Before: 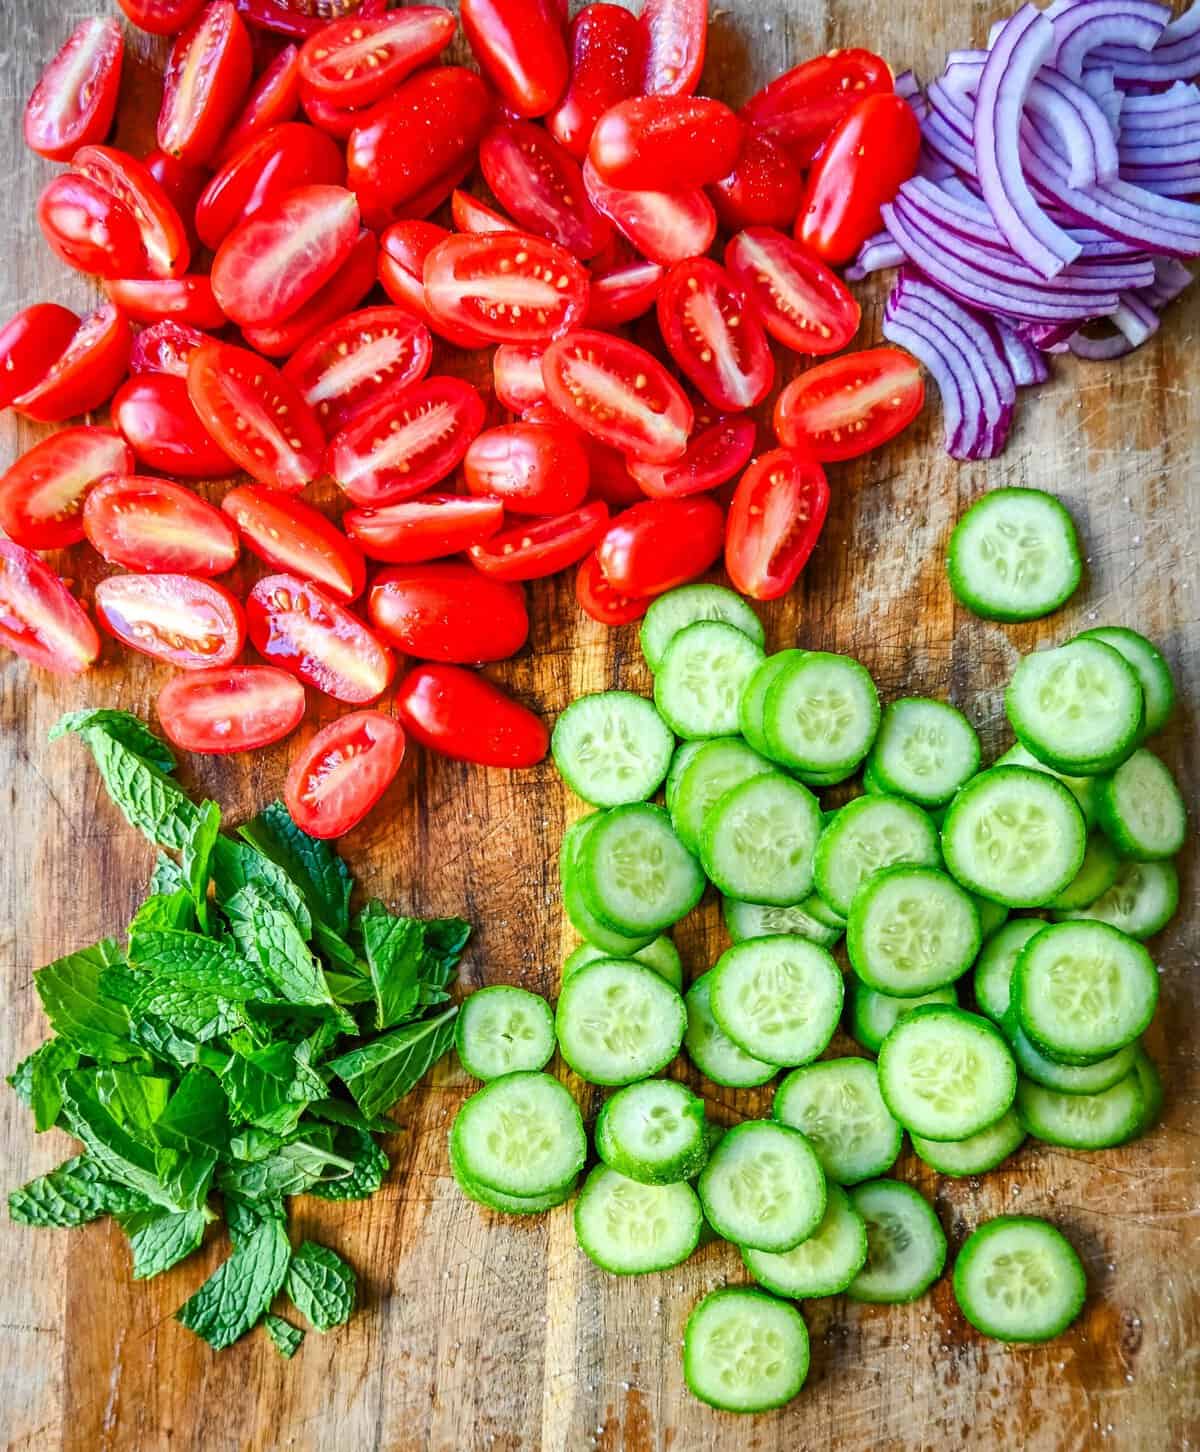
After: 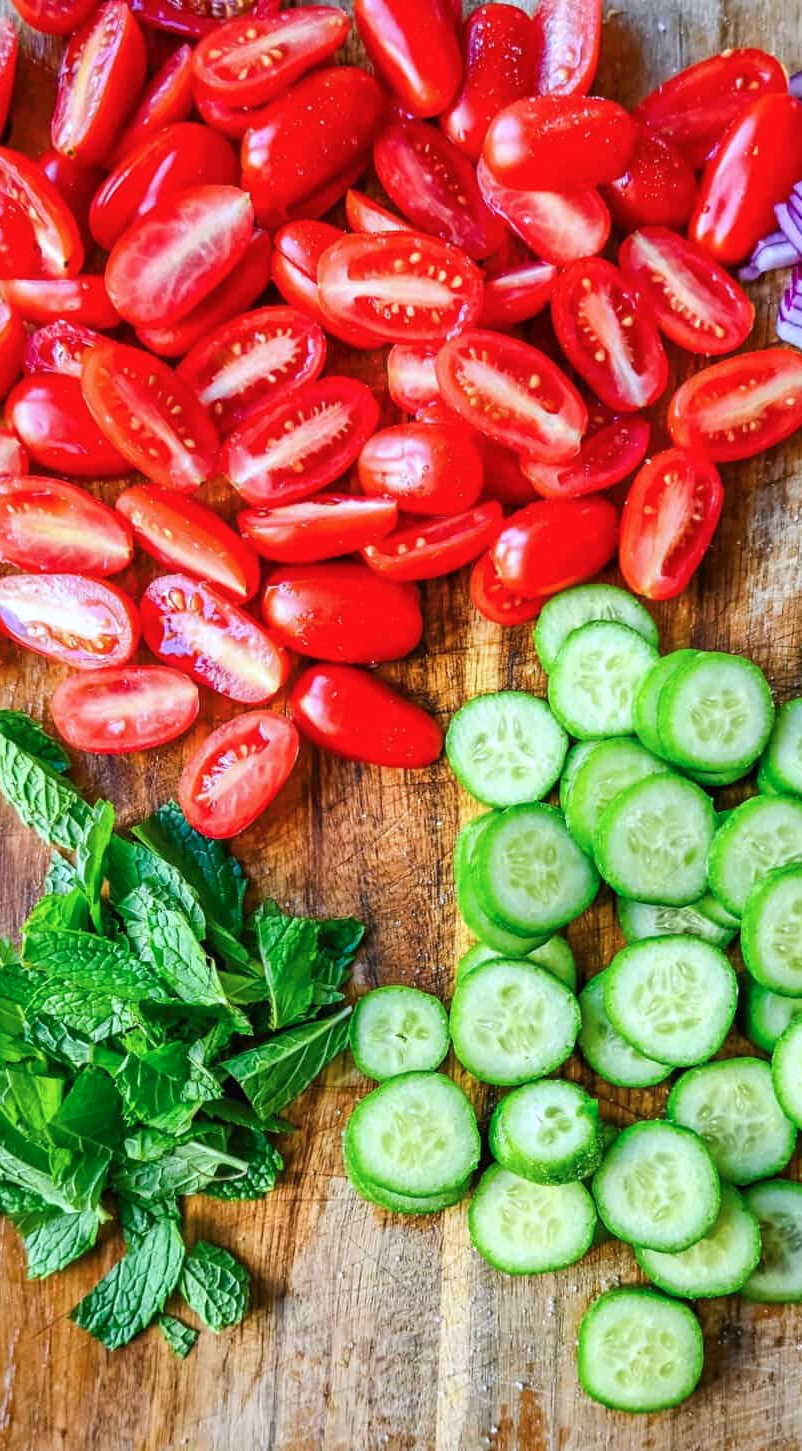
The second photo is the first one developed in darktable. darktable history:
crop and rotate: left 8.912%, right 24.174%
vignetting: fall-off start 115.73%, fall-off radius 59.21%
color calibration: illuminant as shot in camera, x 0.358, y 0.373, temperature 4628.91 K
